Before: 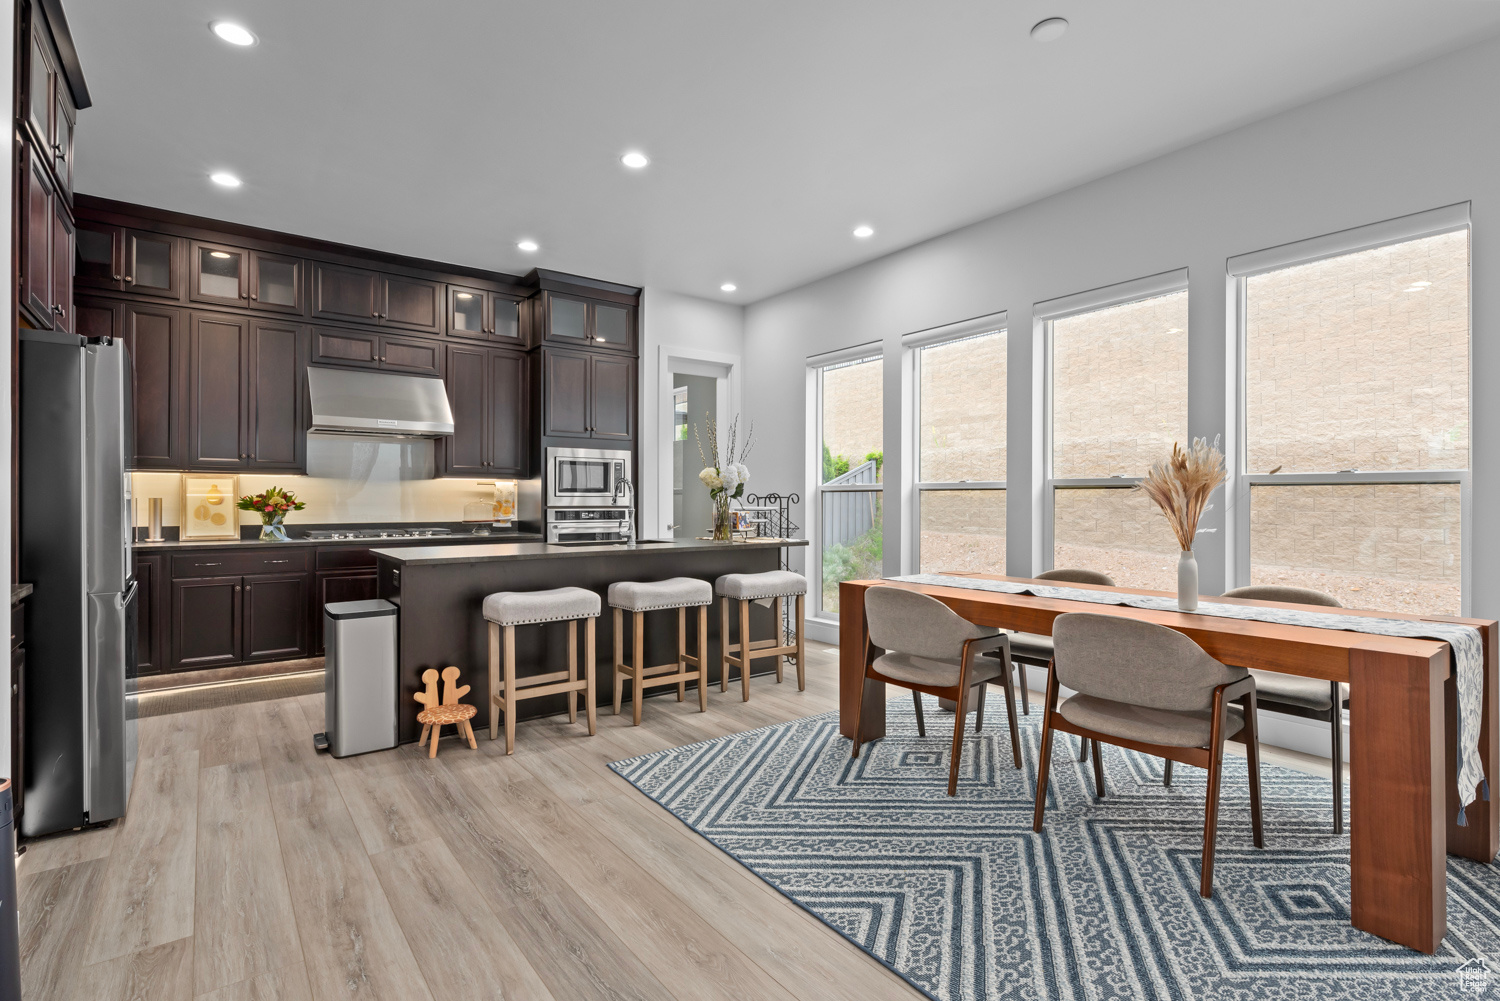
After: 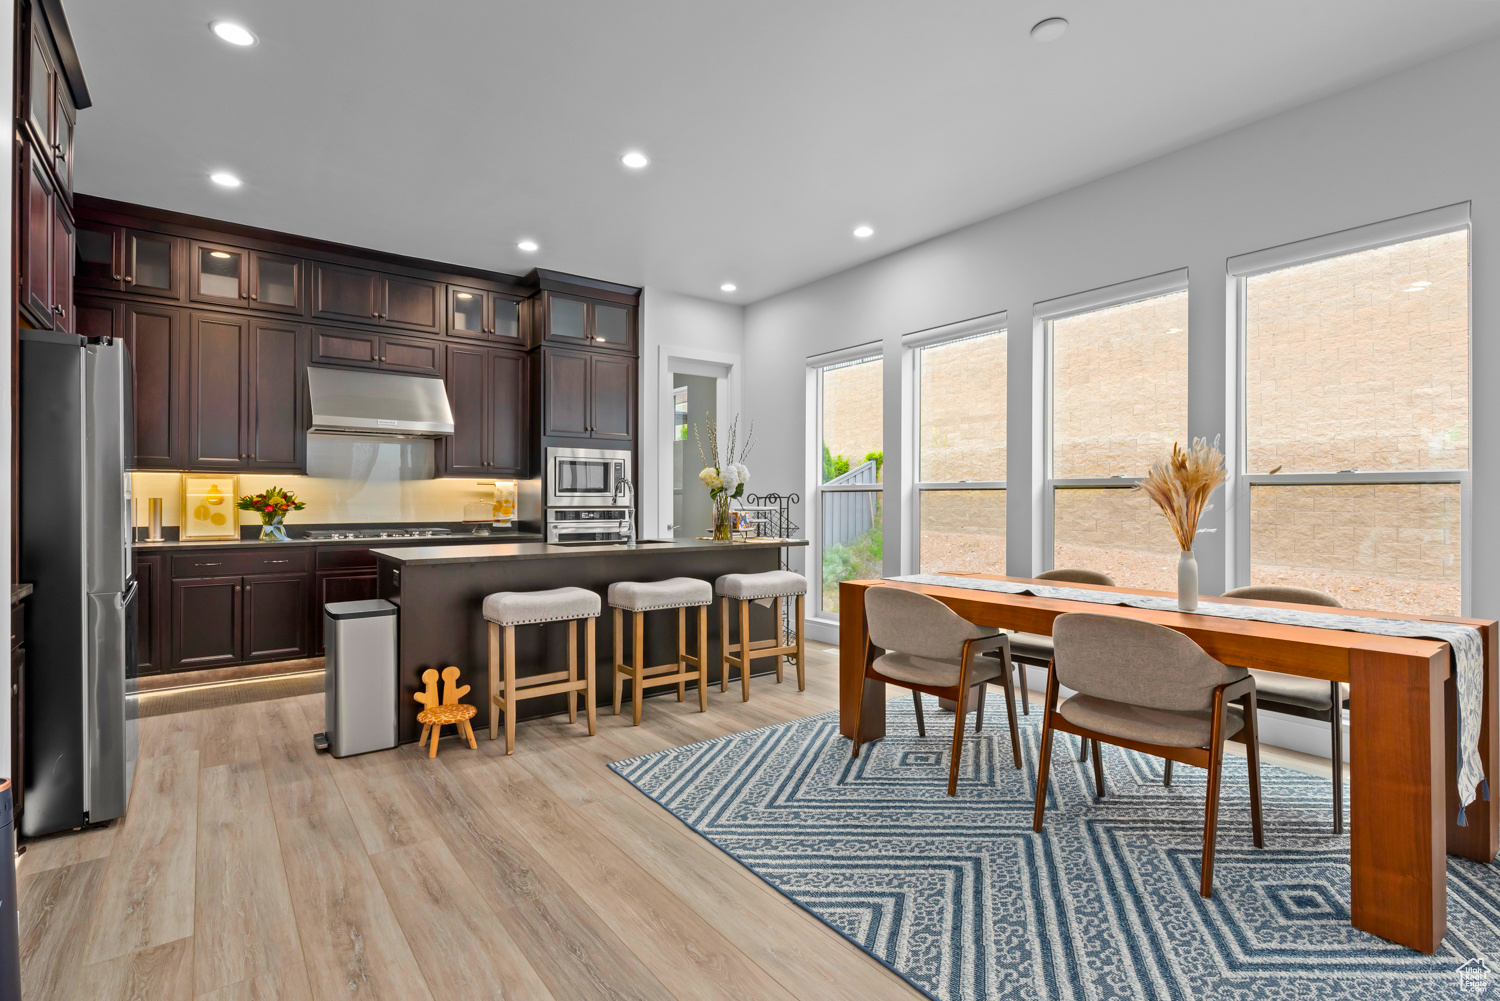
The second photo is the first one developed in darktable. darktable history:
color balance rgb: linear chroma grading › global chroma 19.068%, perceptual saturation grading › global saturation 19.85%, global vibrance 20%
